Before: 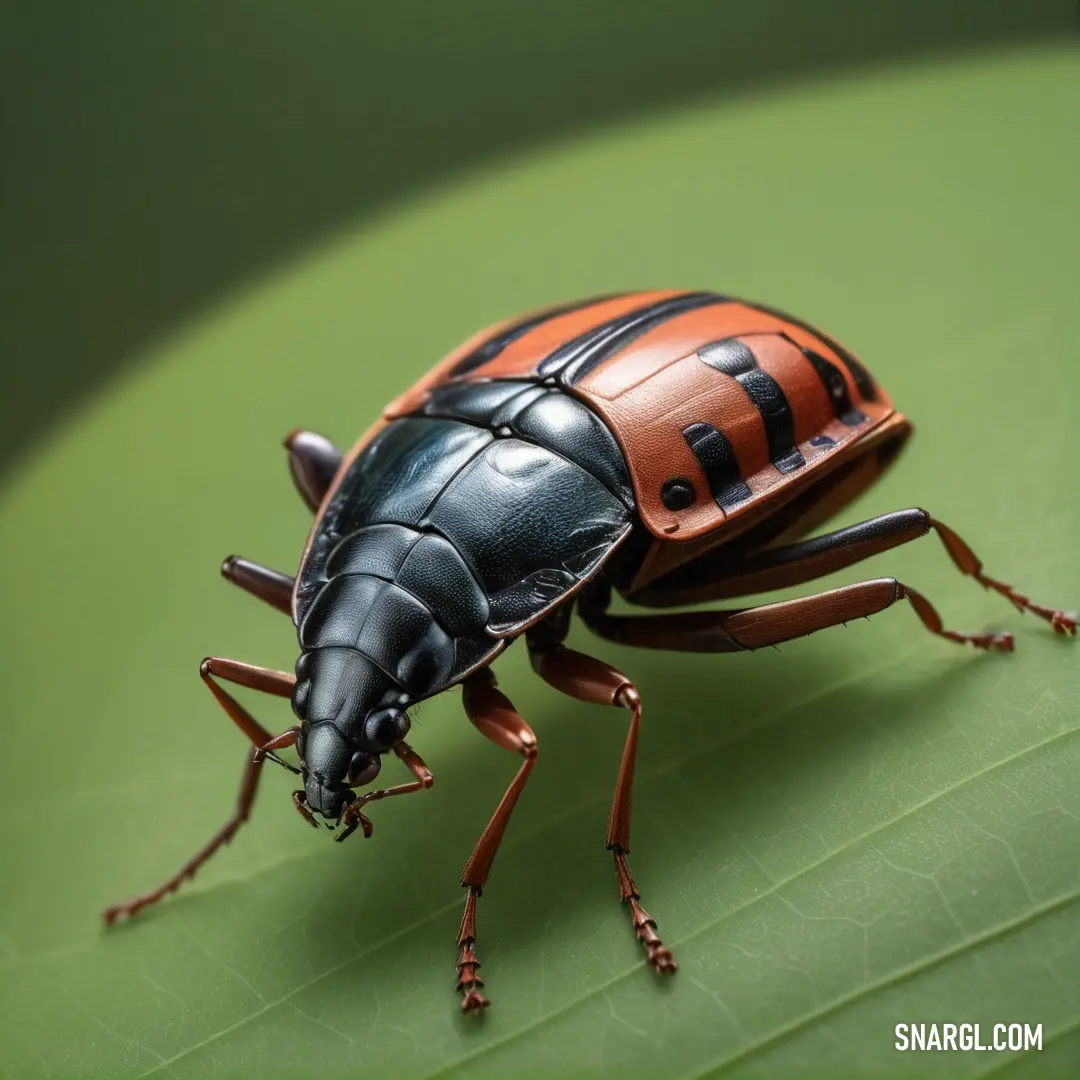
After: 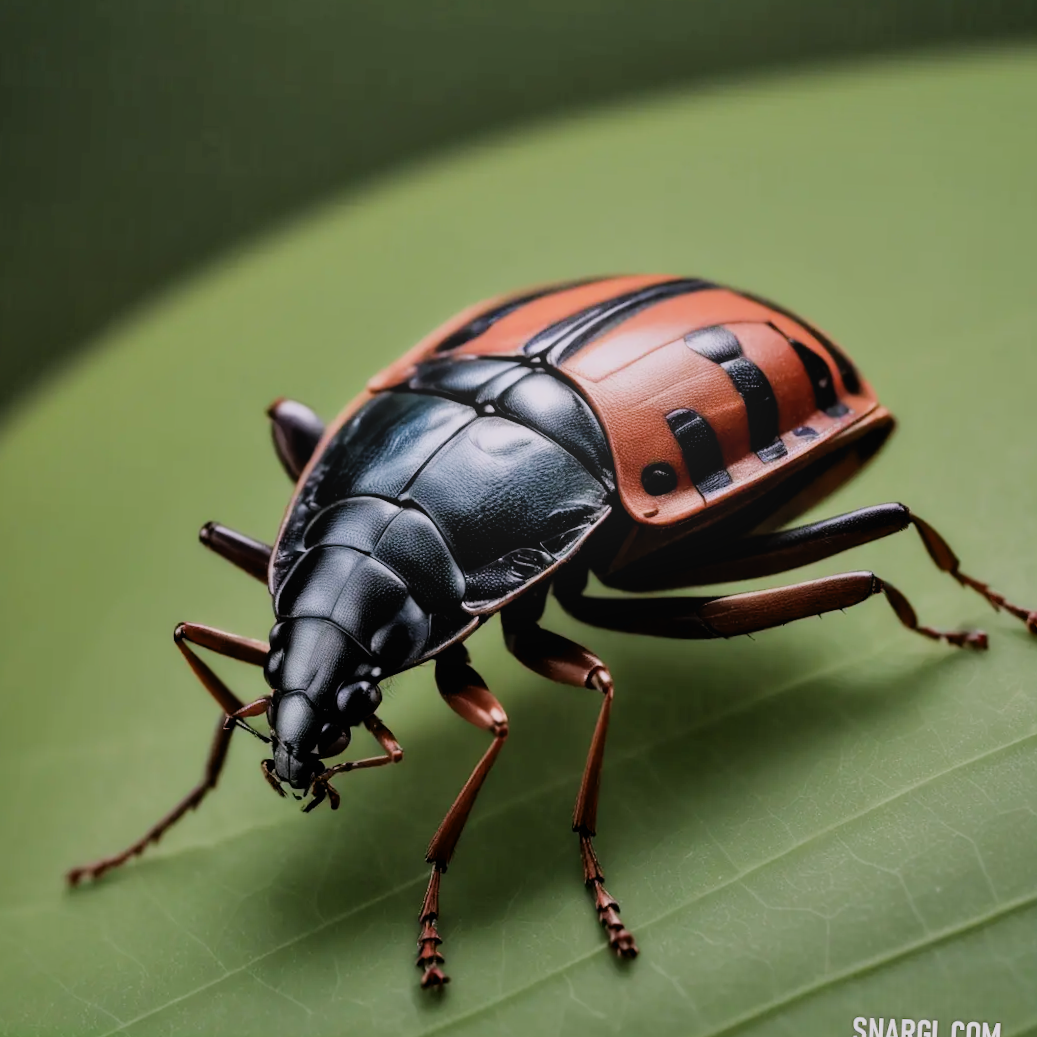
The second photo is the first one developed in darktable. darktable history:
filmic rgb: black relative exposure -6.98 EV, white relative exposure 5.63 EV, hardness 2.86
contrast equalizer: y [[0.514, 0.573, 0.581, 0.508, 0.5, 0.5], [0.5 ×6], [0.5 ×6], [0 ×6], [0 ×6]]
bloom: threshold 82.5%, strength 16.25%
white balance: red 1.05, blue 1.072
crop and rotate: angle -2.38°
